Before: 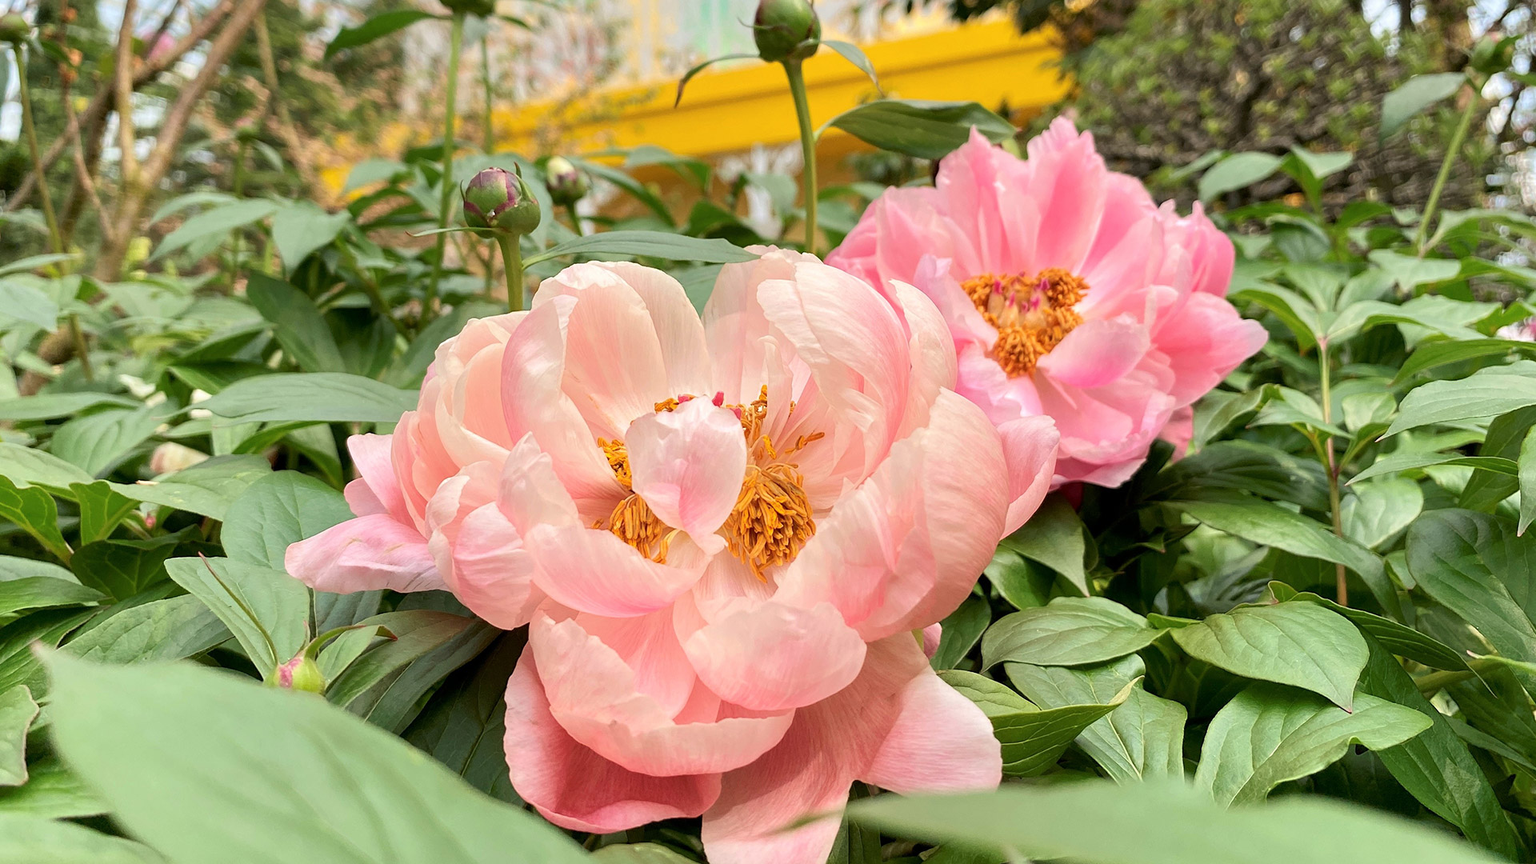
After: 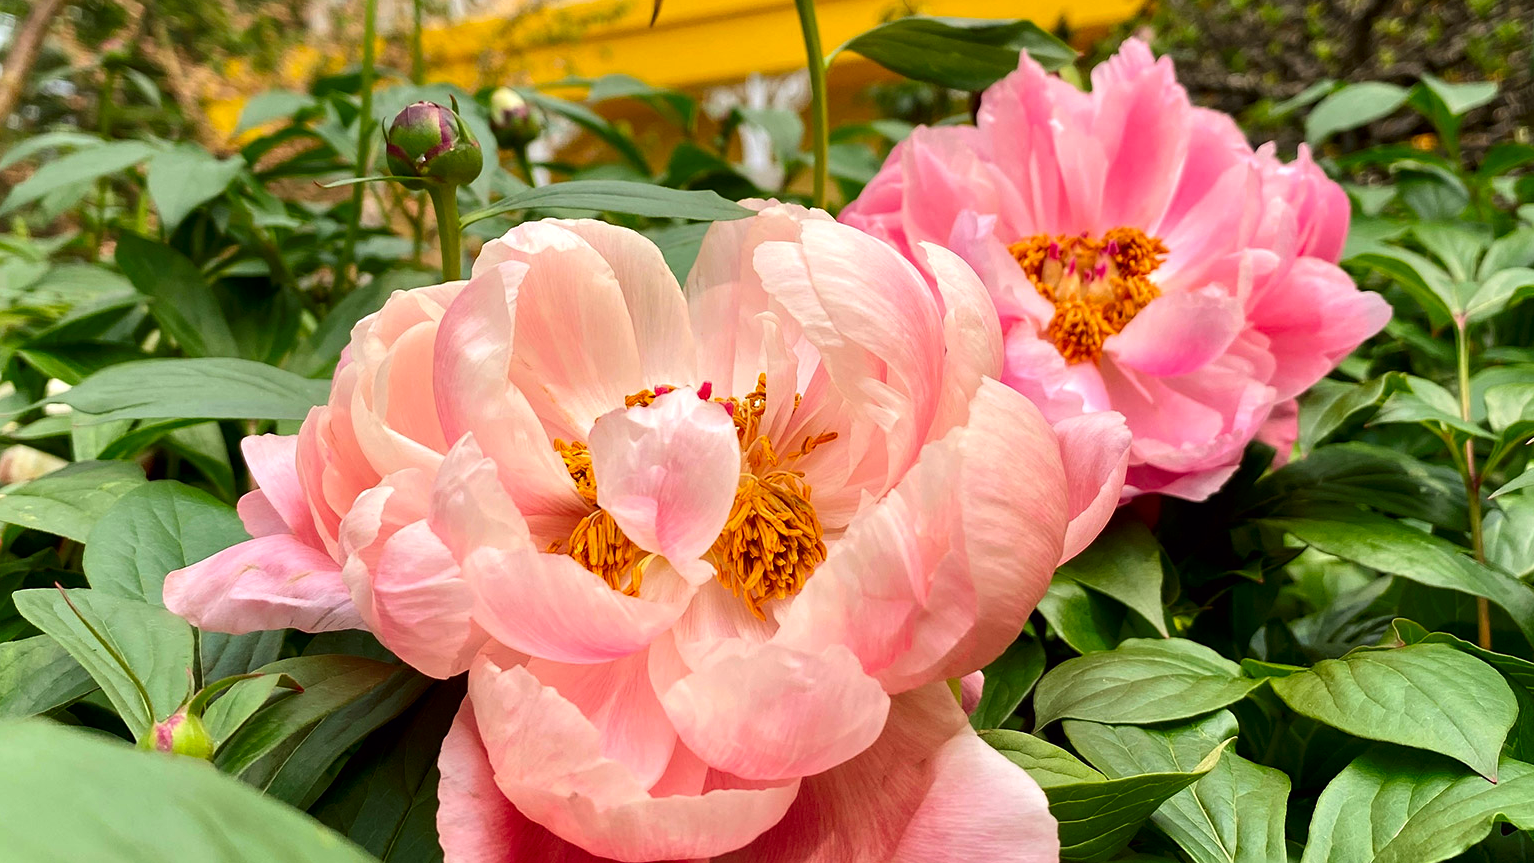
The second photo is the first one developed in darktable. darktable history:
contrast brightness saturation: contrast 0.07, brightness -0.13, saturation 0.06
crop and rotate: left 10.071%, top 10.071%, right 10.02%, bottom 10.02%
color balance: lift [1, 1, 0.999, 1.001], gamma [1, 1.003, 1.005, 0.995], gain [1, 0.992, 0.988, 1.012], contrast 5%, output saturation 110%
